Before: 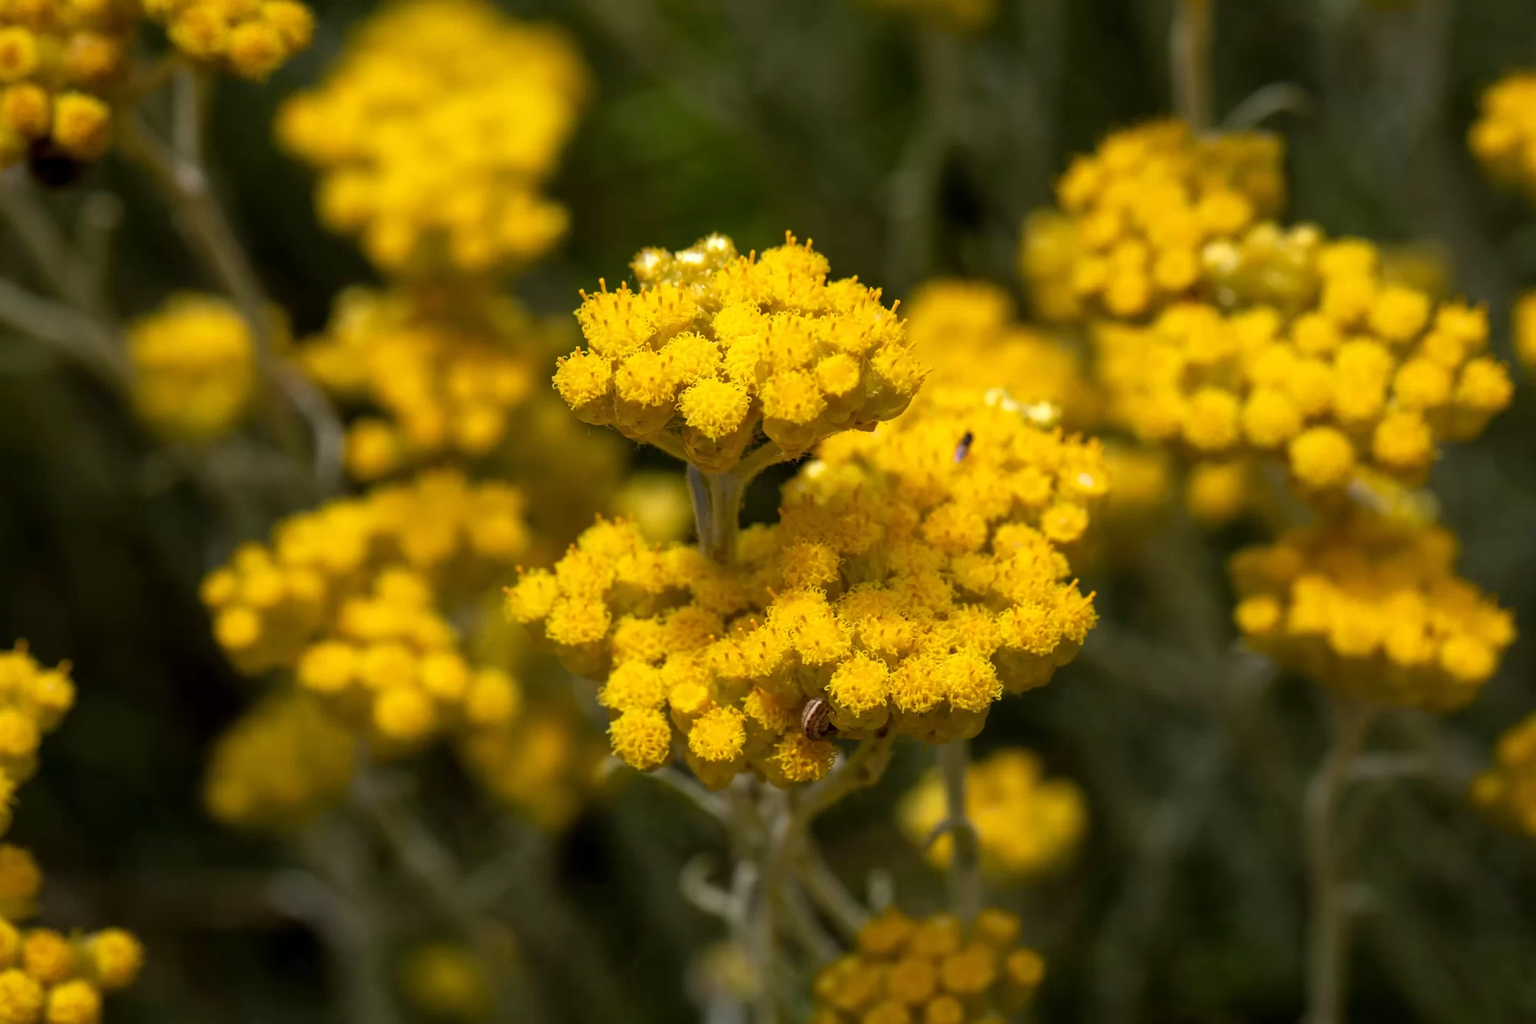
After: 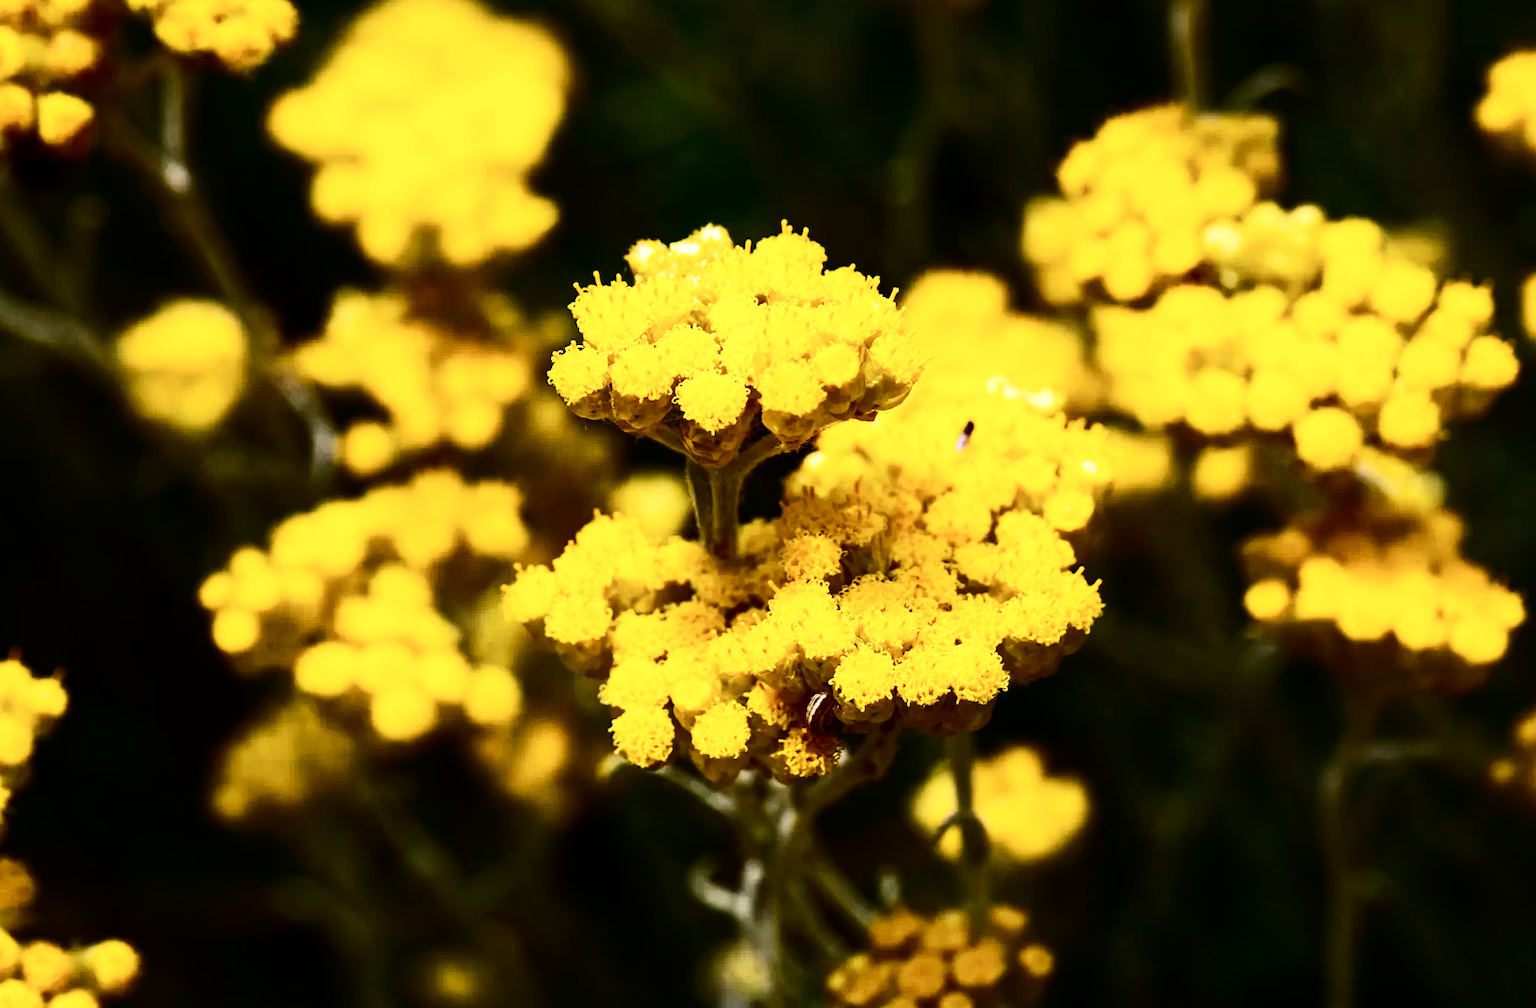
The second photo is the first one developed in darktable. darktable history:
base curve: curves: ch0 [(0, 0) (0.036, 0.025) (0.121, 0.166) (0.206, 0.329) (0.605, 0.79) (1, 1)], preserve colors none
contrast equalizer: y [[0.5, 0.5, 0.478, 0.5, 0.5, 0.5], [0.5 ×6], [0.5 ×6], [0 ×6], [0 ×6]]
contrast brightness saturation: contrast 0.5, saturation -0.1
rotate and perspective: rotation -1°, crop left 0.011, crop right 0.989, crop top 0.025, crop bottom 0.975
